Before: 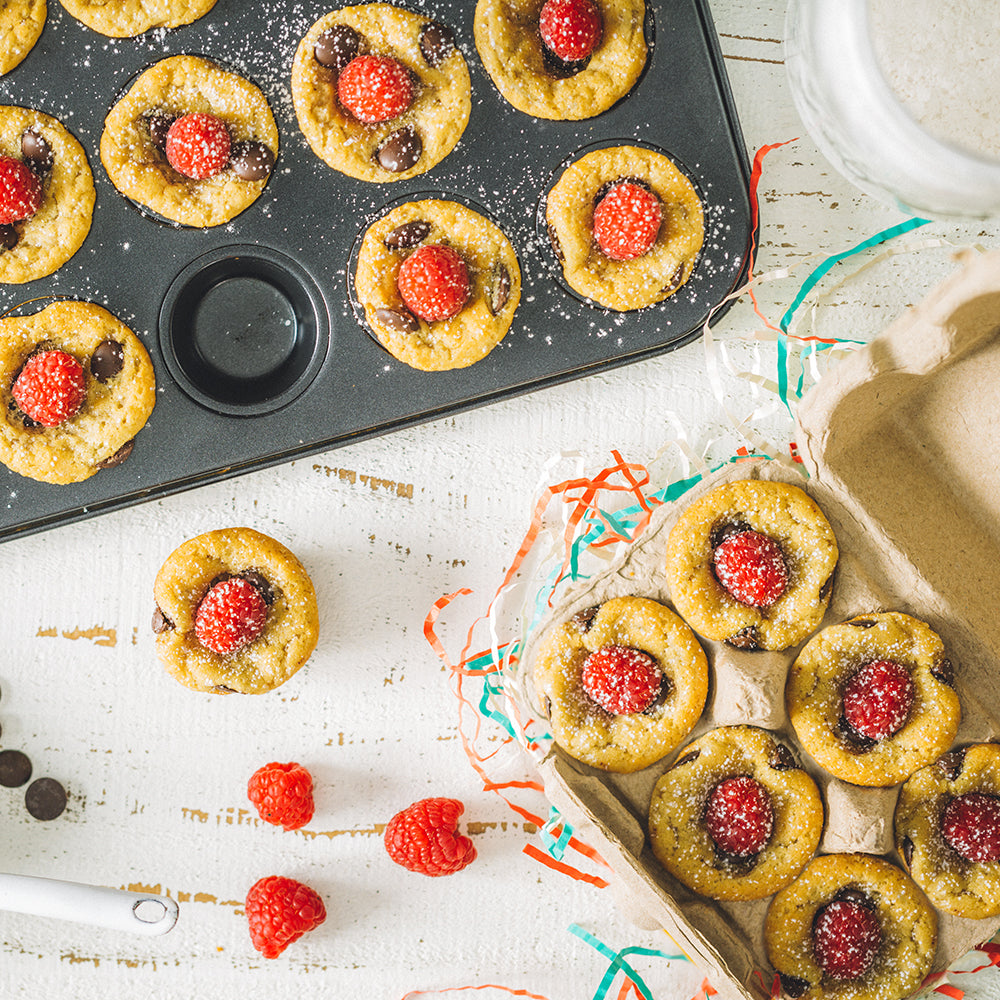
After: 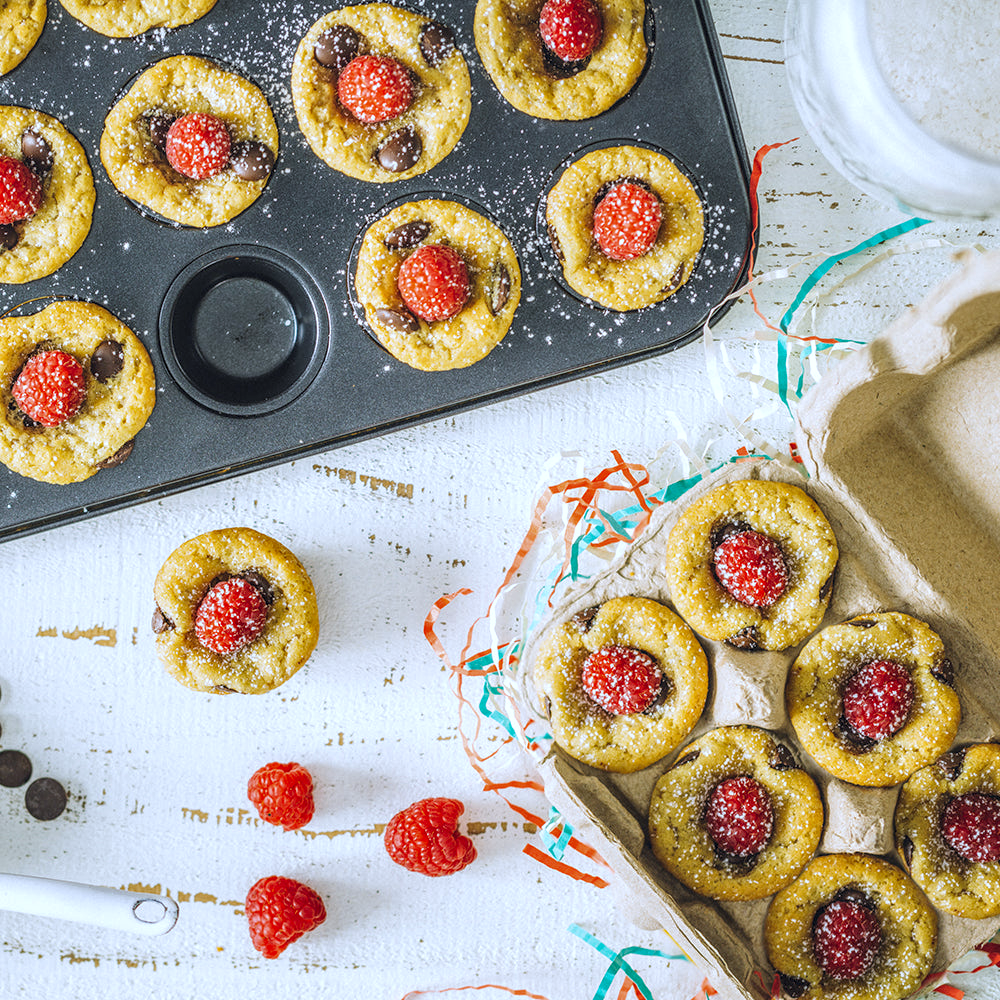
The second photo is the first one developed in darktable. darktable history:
local contrast: detail 130%
white balance: red 0.931, blue 1.11
